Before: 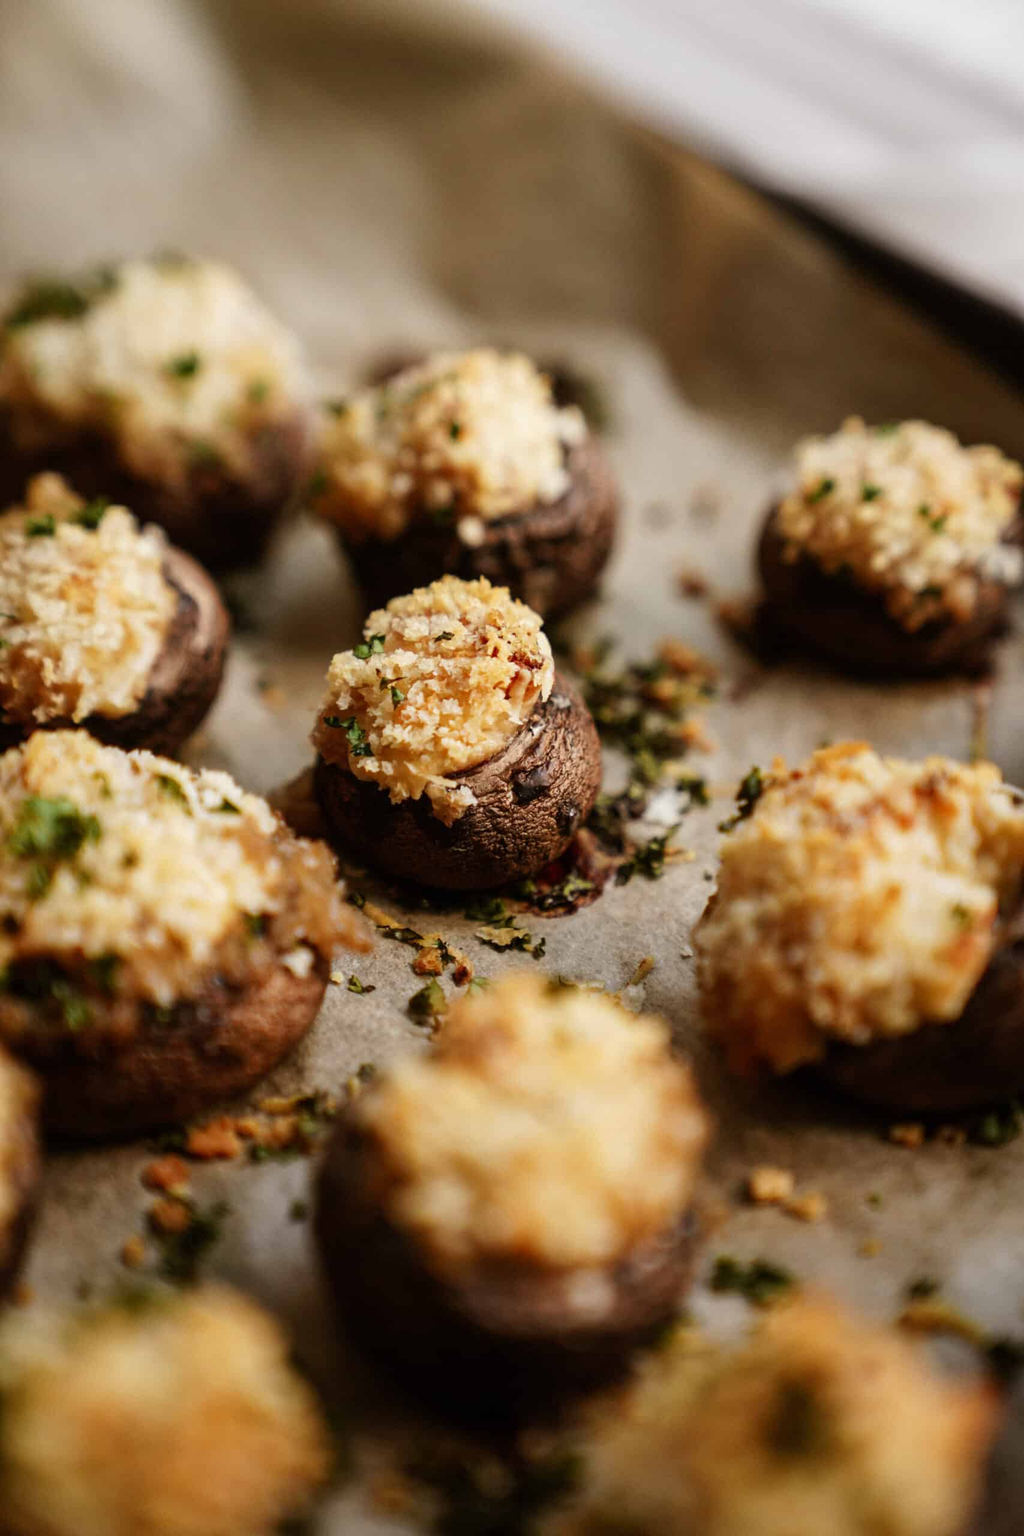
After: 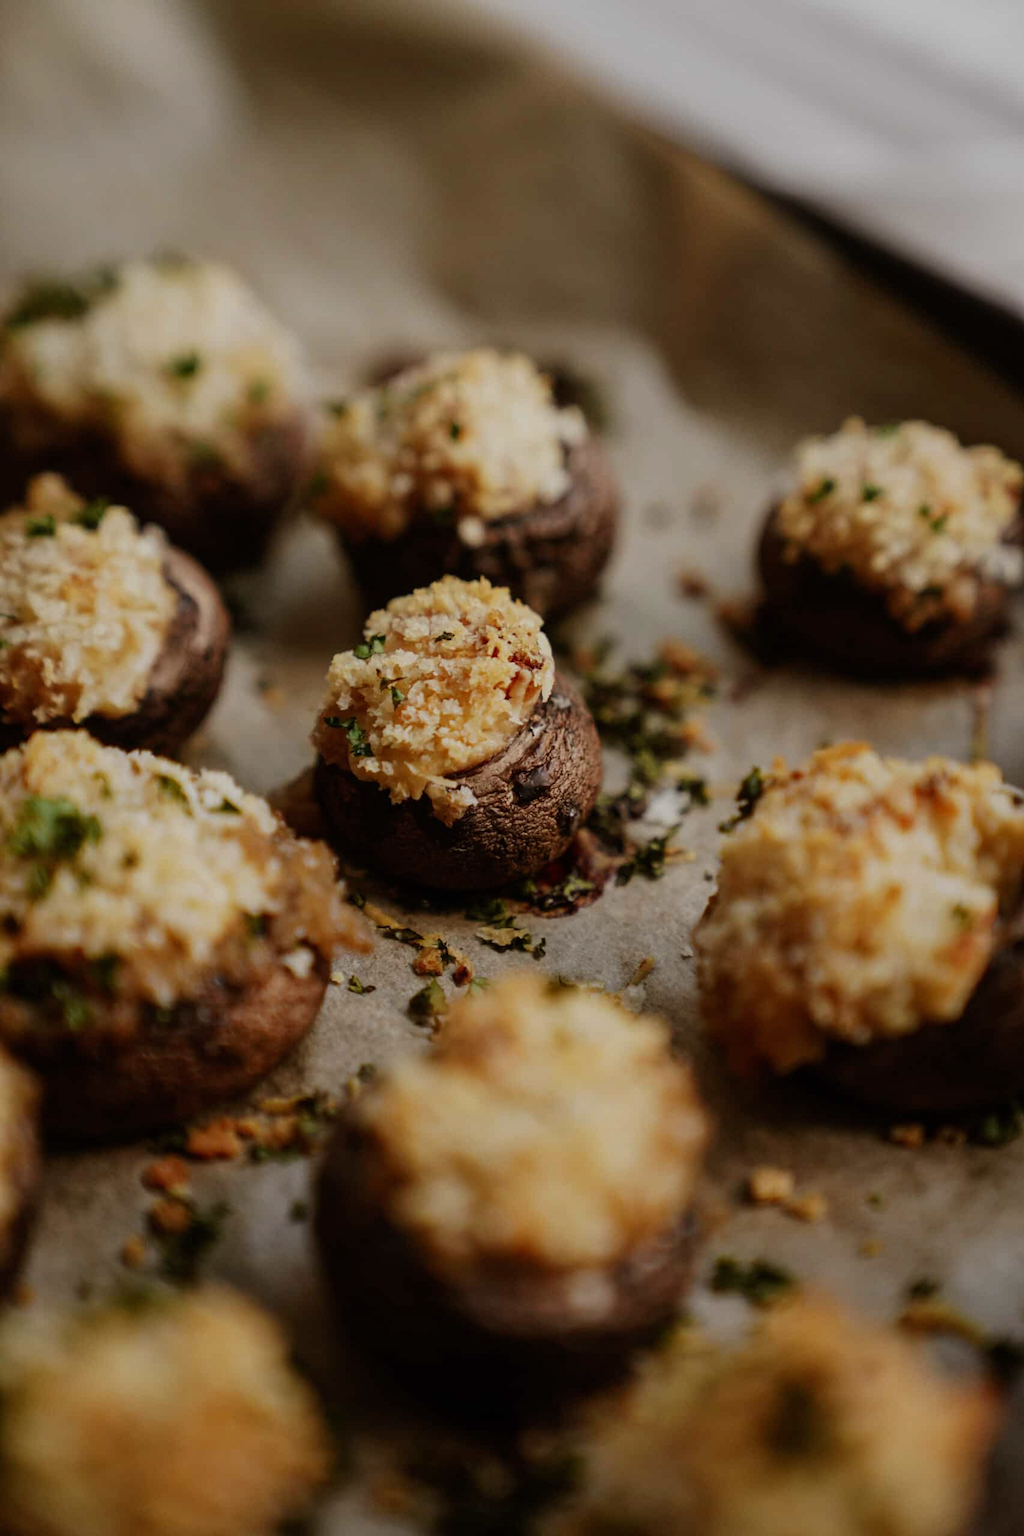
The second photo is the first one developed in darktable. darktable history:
exposure: black level correction 0, exposure -0.695 EV, compensate exposure bias true, compensate highlight preservation false
